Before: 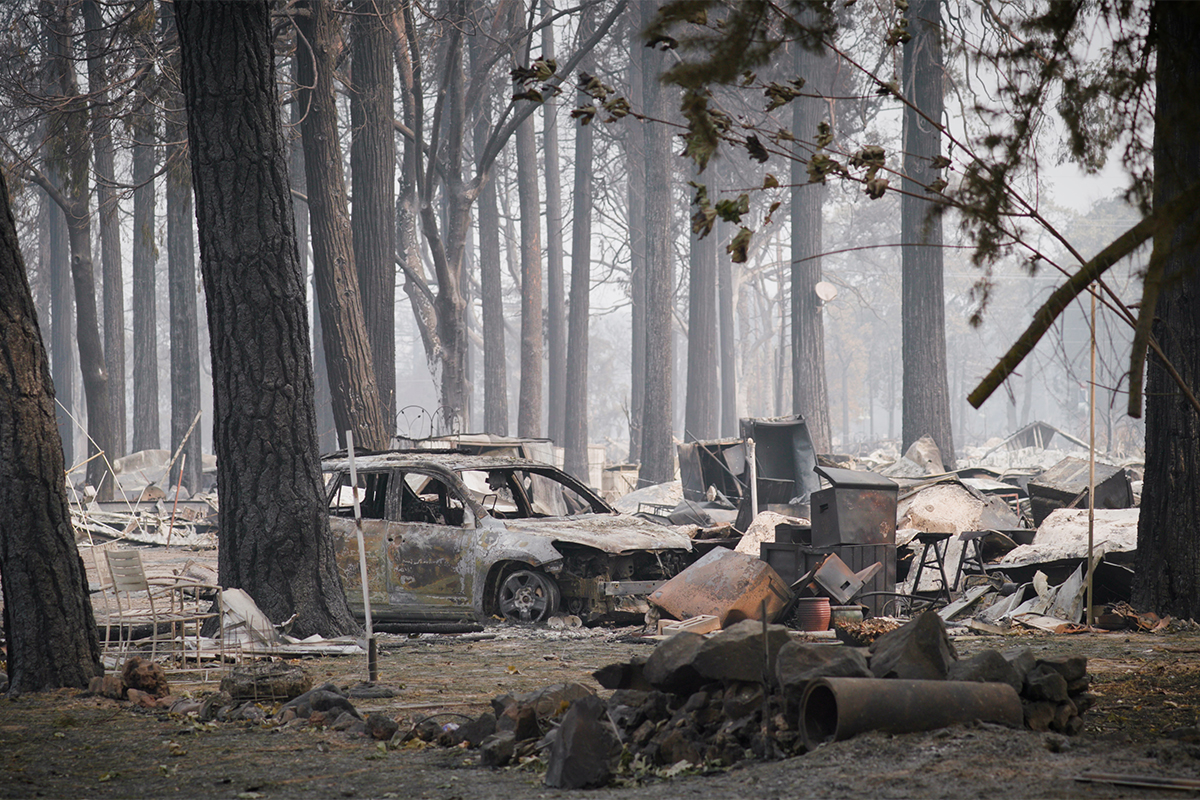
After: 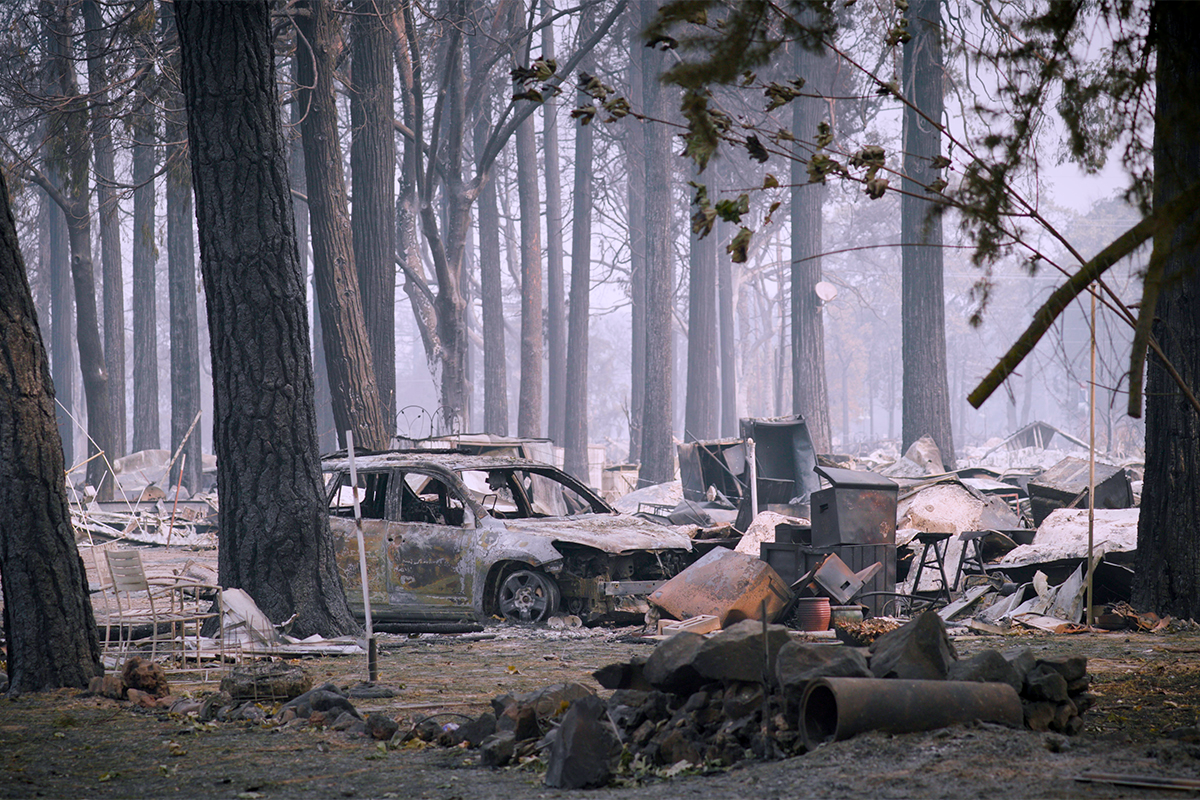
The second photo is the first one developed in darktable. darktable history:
color balance rgb: shadows lift › chroma 2%, shadows lift › hue 217.2°, power › chroma 0.25%, power › hue 60°, highlights gain › chroma 1.5%, highlights gain › hue 309.6°, global offset › luminance -0.25%, perceptual saturation grading › global saturation 15%, global vibrance 15%
color calibration: illuminant as shot in camera, x 0.358, y 0.373, temperature 4628.91 K
